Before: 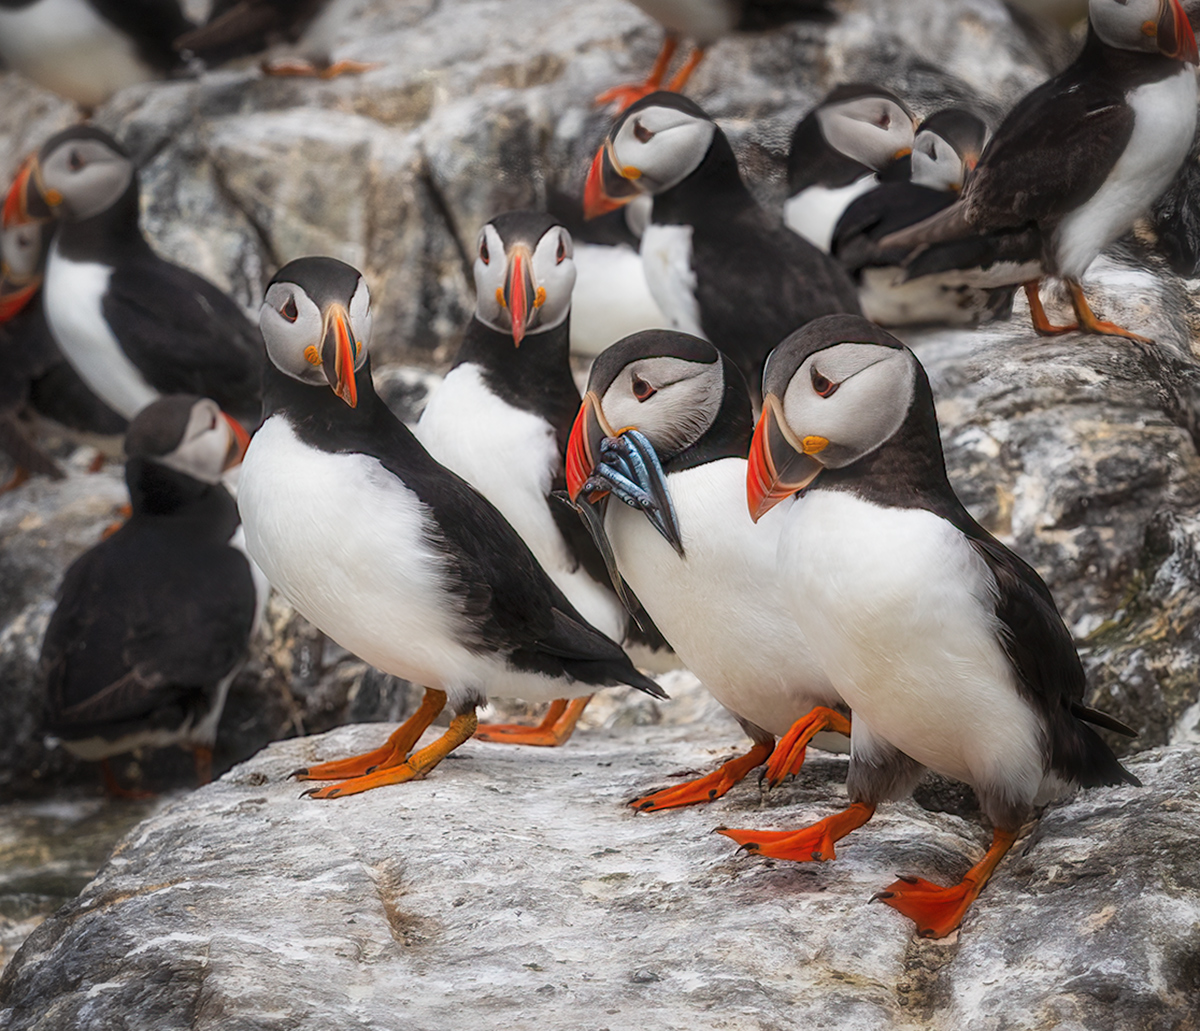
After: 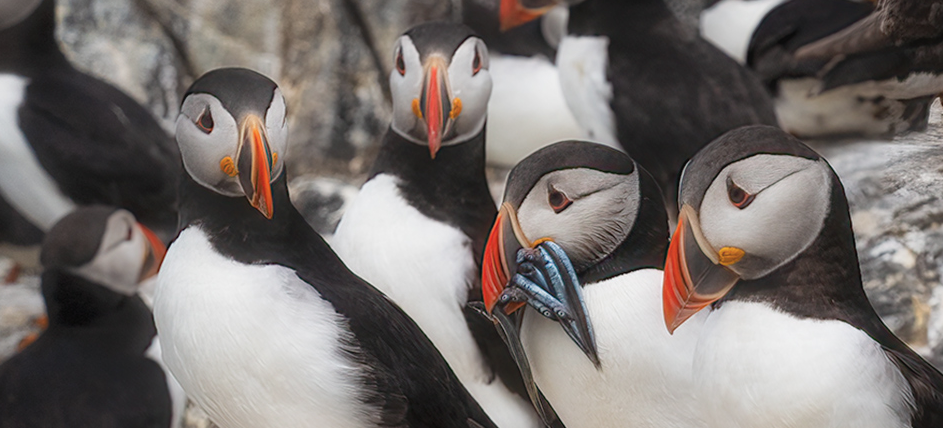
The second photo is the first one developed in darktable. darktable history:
crop: left 7.036%, top 18.398%, right 14.379%, bottom 40.043%
contrast equalizer: y [[0.5, 0.488, 0.462, 0.461, 0.491, 0.5], [0.5 ×6], [0.5 ×6], [0 ×6], [0 ×6]]
contrast brightness saturation: saturation -0.1
